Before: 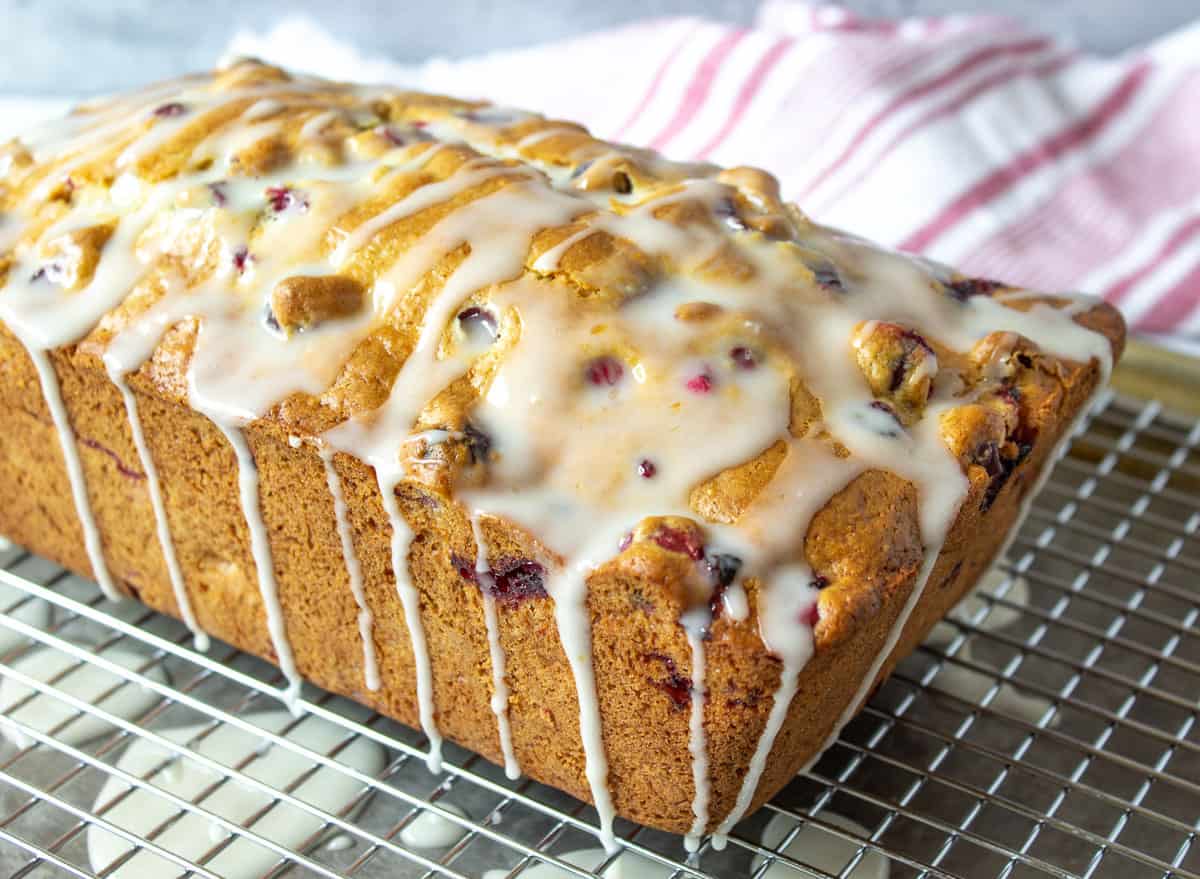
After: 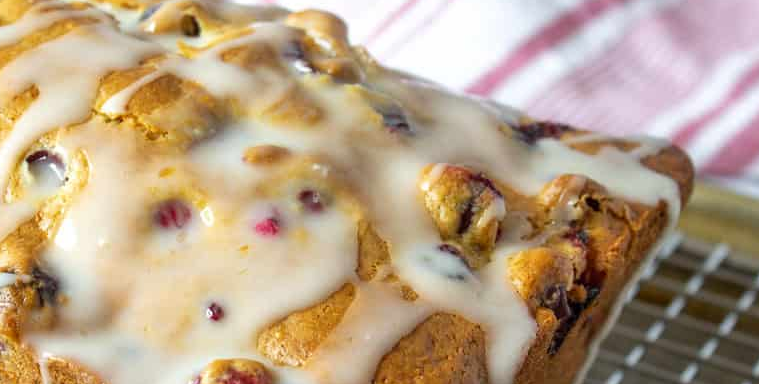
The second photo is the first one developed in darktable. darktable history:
crop: left 36.054%, top 17.861%, right 0.618%, bottom 38.423%
